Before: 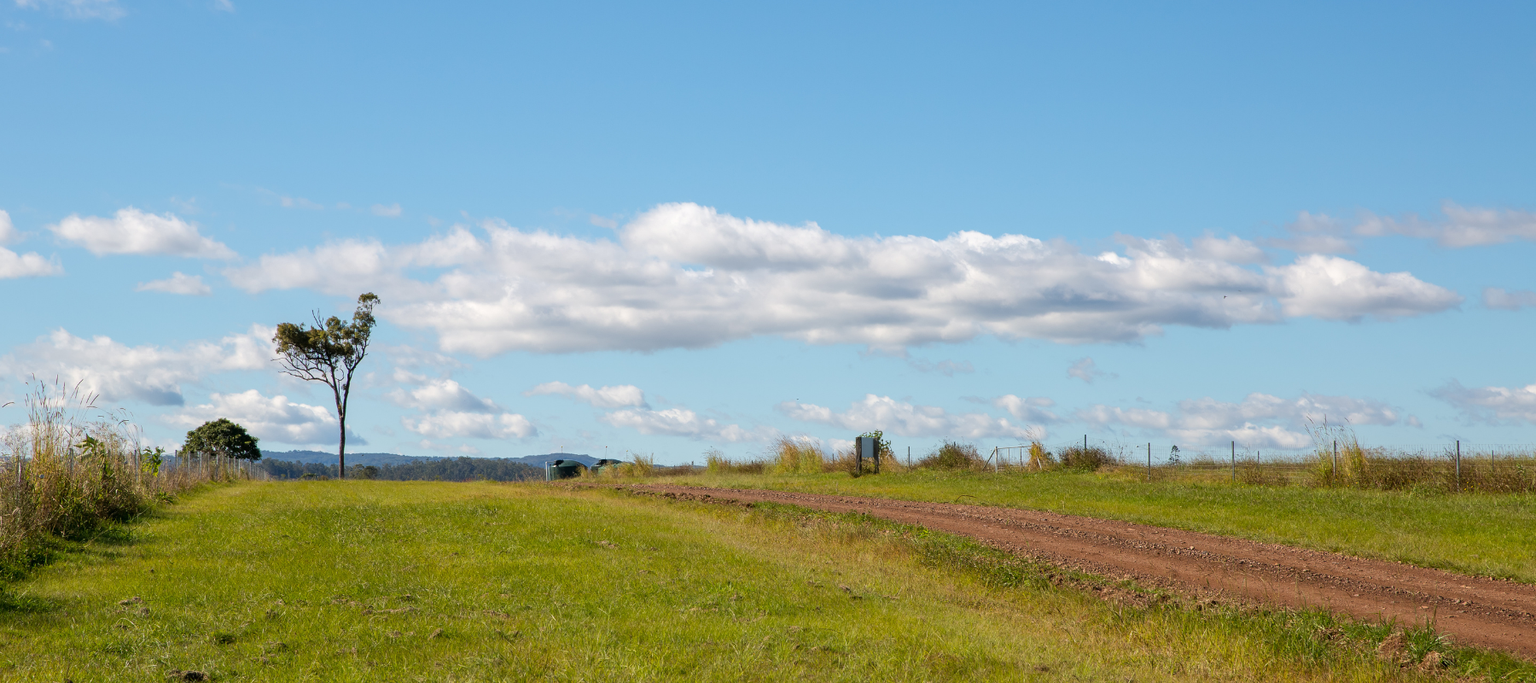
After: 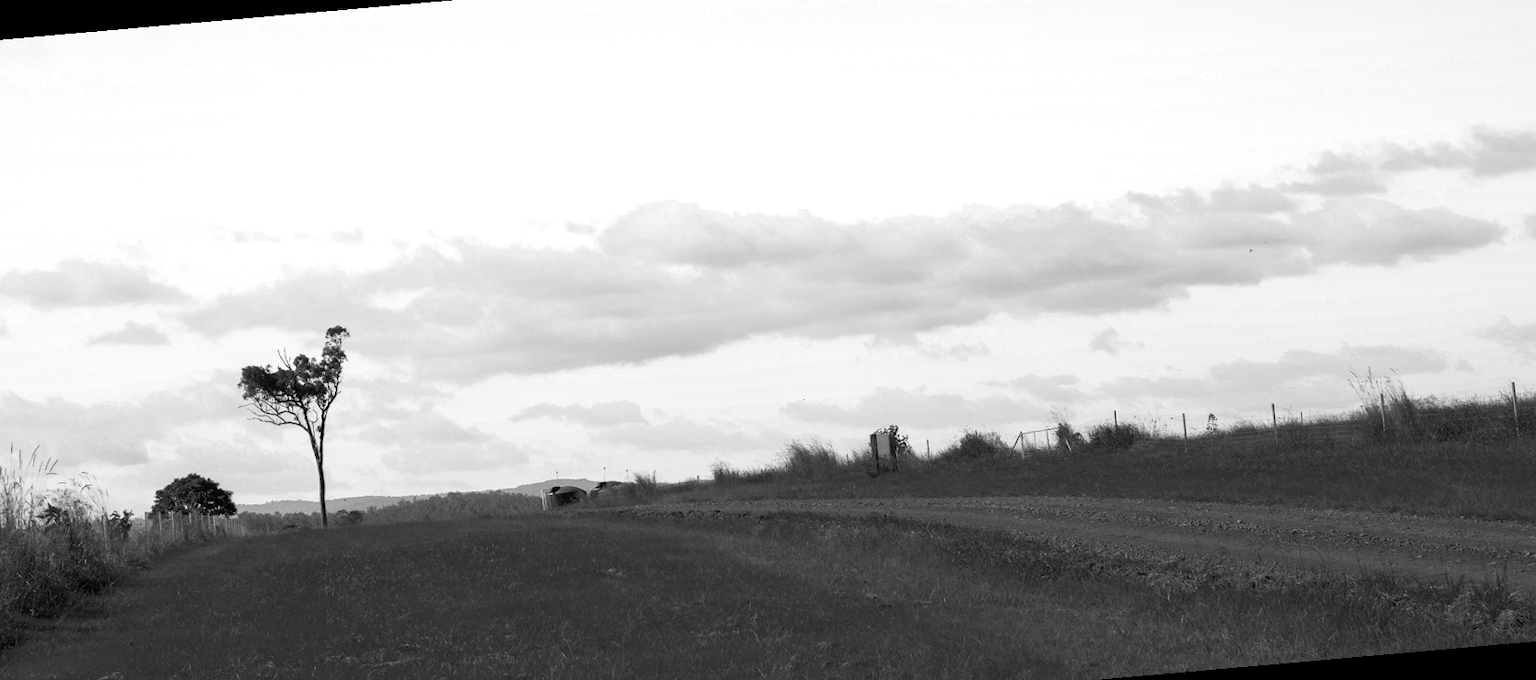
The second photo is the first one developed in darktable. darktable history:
color zones: curves: ch0 [(0.287, 0.048) (0.493, 0.484) (0.737, 0.816)]; ch1 [(0, 0) (0.143, 0) (0.286, 0) (0.429, 0) (0.571, 0) (0.714, 0) (0.857, 0)]
rotate and perspective: rotation -5°, crop left 0.05, crop right 0.952, crop top 0.11, crop bottom 0.89
